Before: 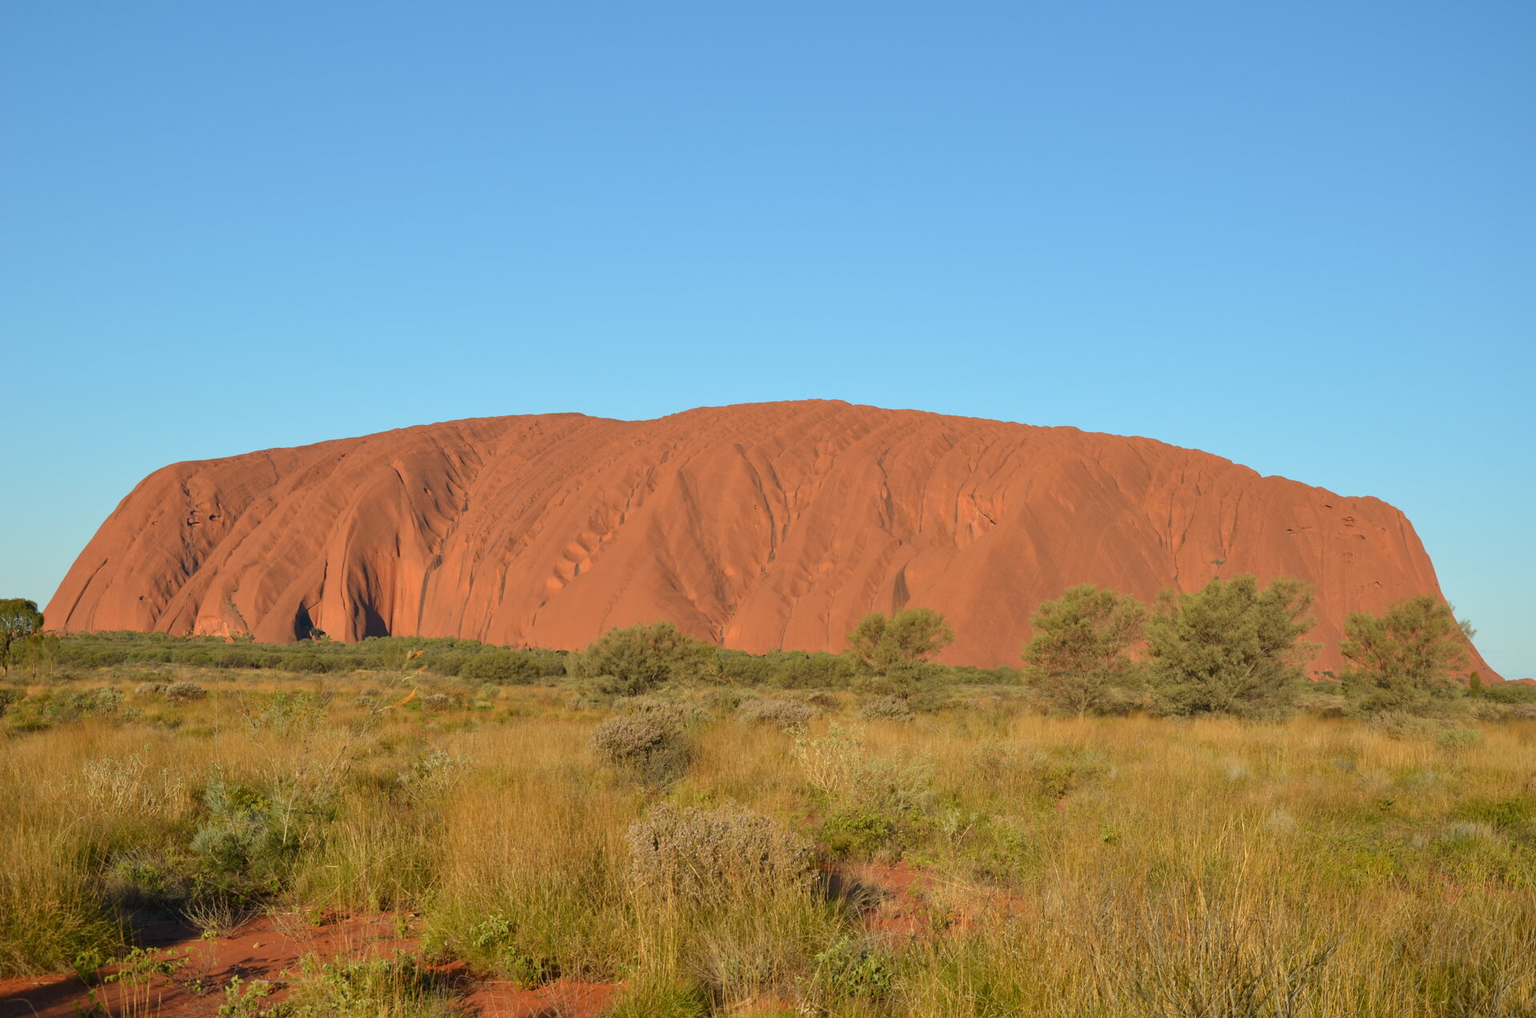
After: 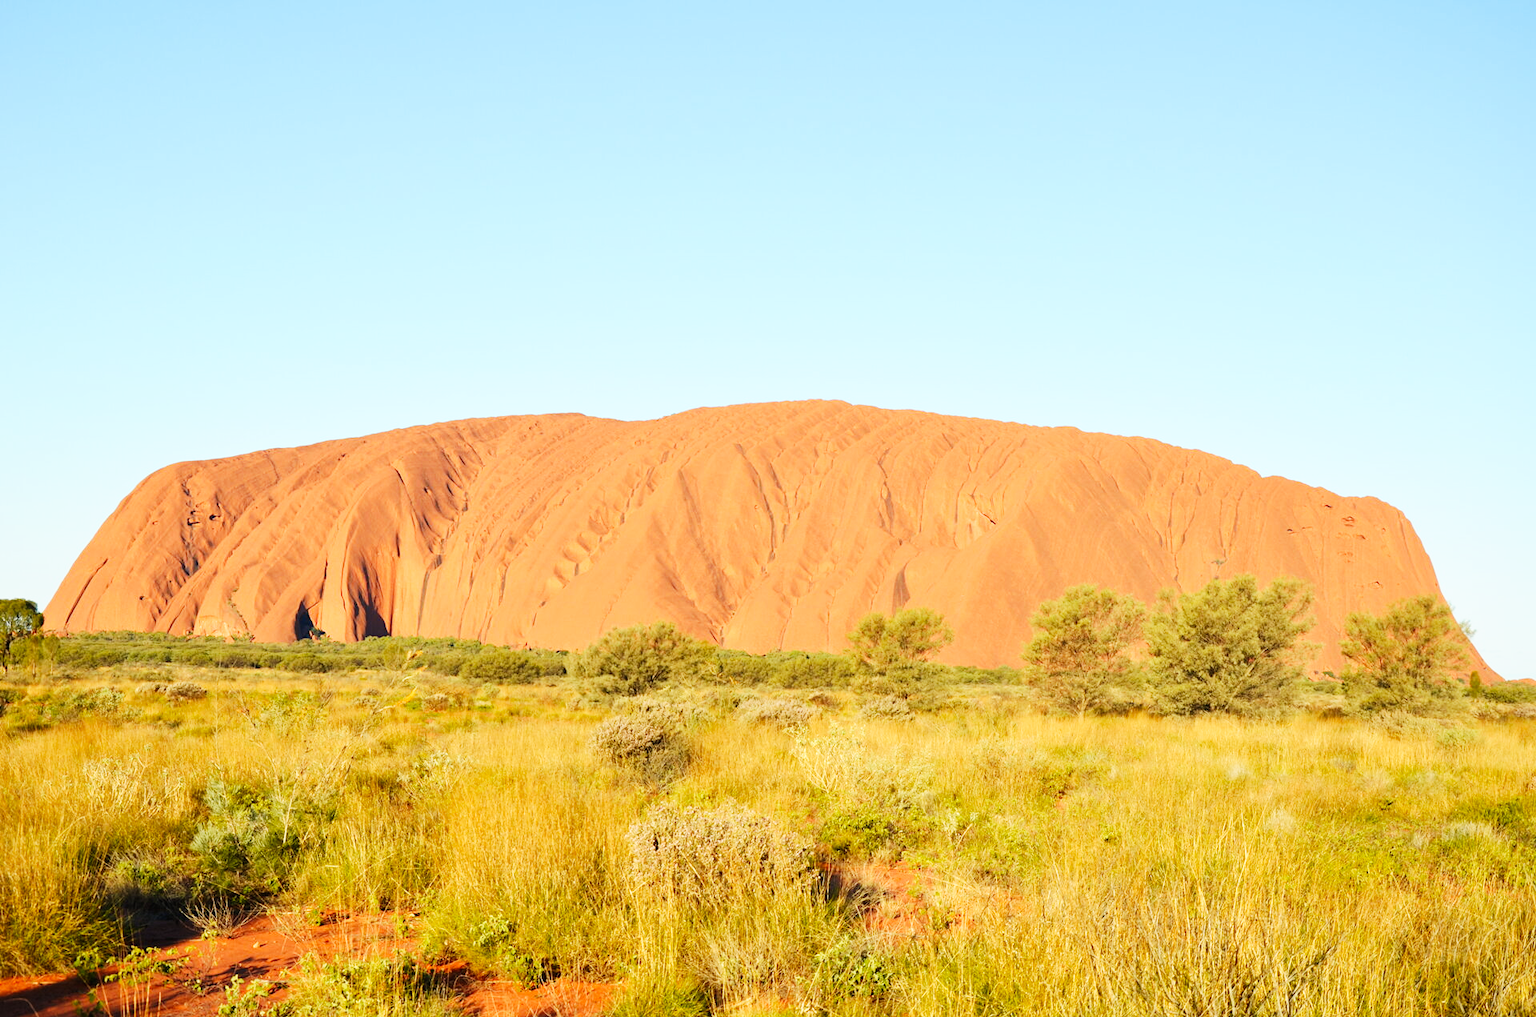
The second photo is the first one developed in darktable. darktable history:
base curve: curves: ch0 [(0, 0) (0.007, 0.004) (0.027, 0.03) (0.046, 0.07) (0.207, 0.54) (0.442, 0.872) (0.673, 0.972) (1, 1)], preserve colors none
rgb levels: preserve colors max RGB
